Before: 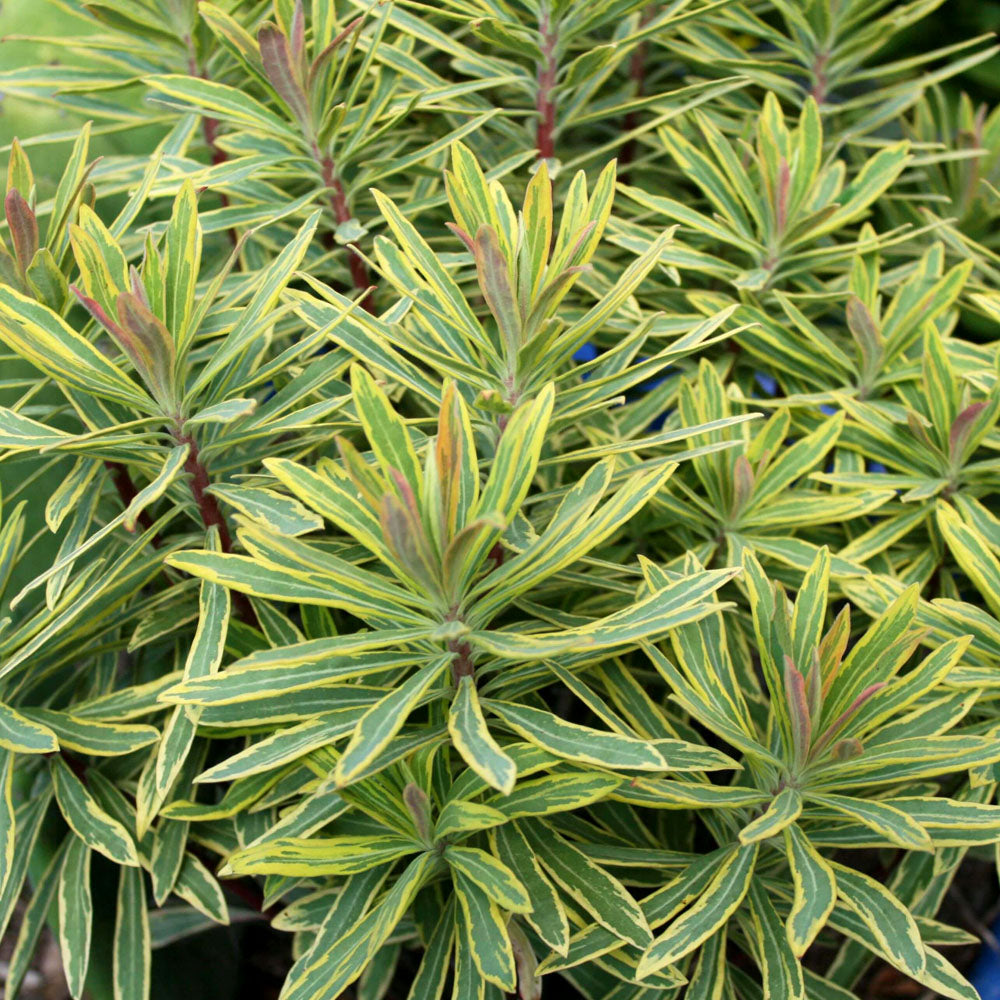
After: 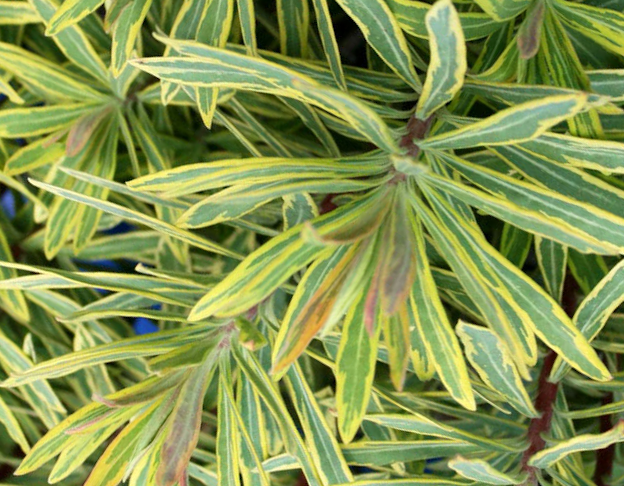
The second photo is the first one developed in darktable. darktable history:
crop and rotate: angle 147.41°, left 9.139%, top 15.658%, right 4.585%, bottom 17.173%
